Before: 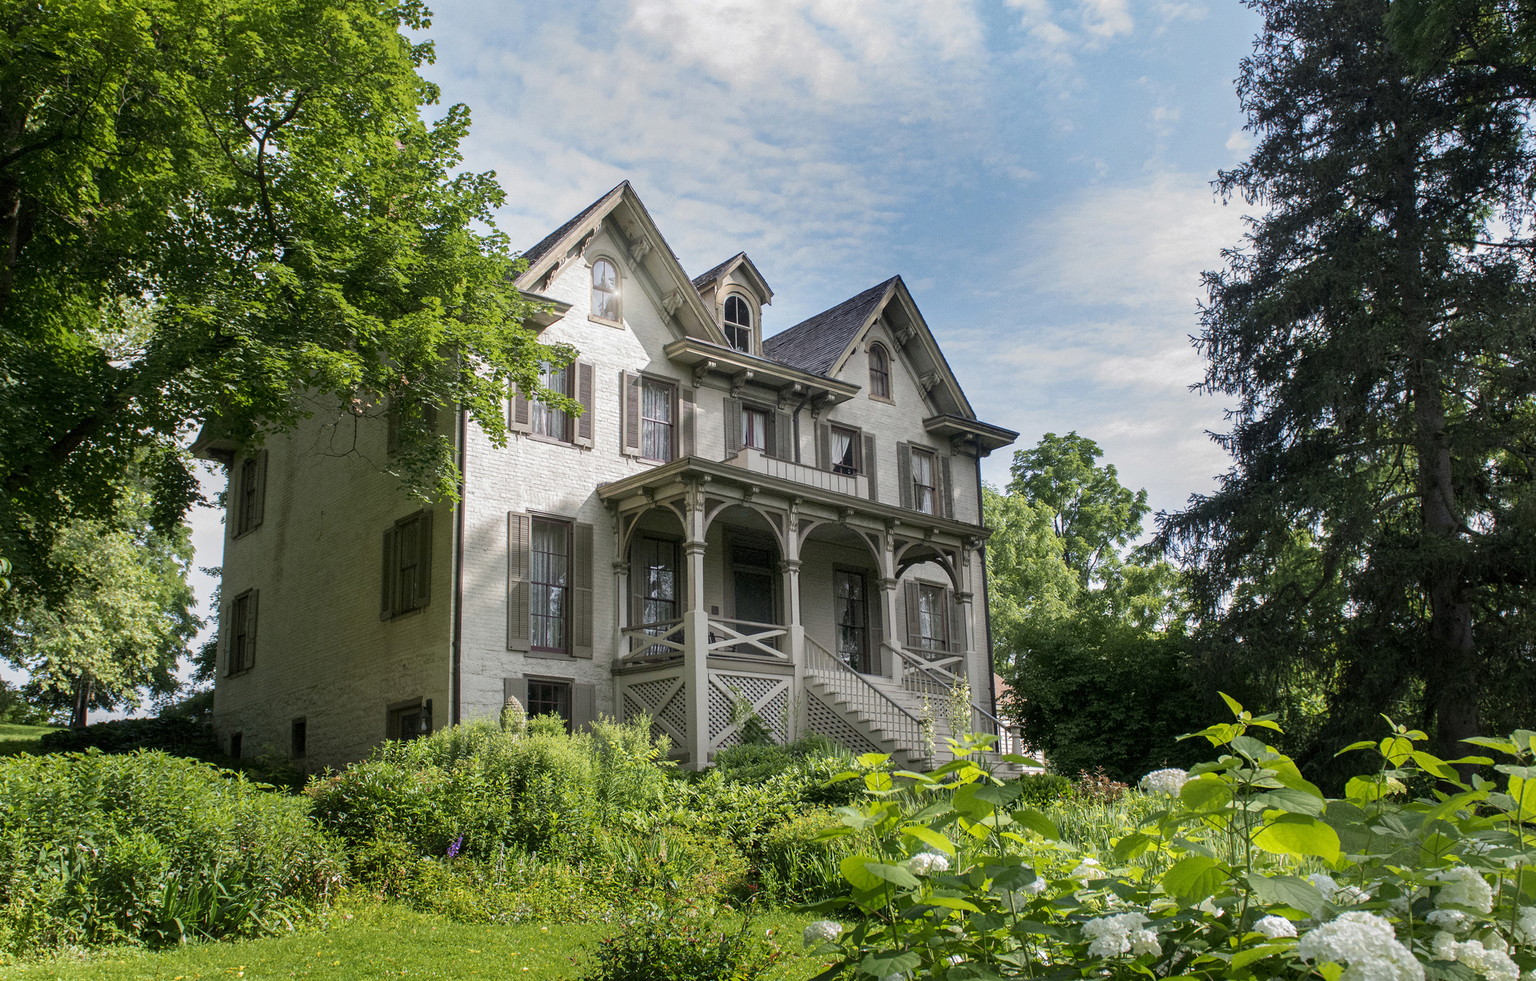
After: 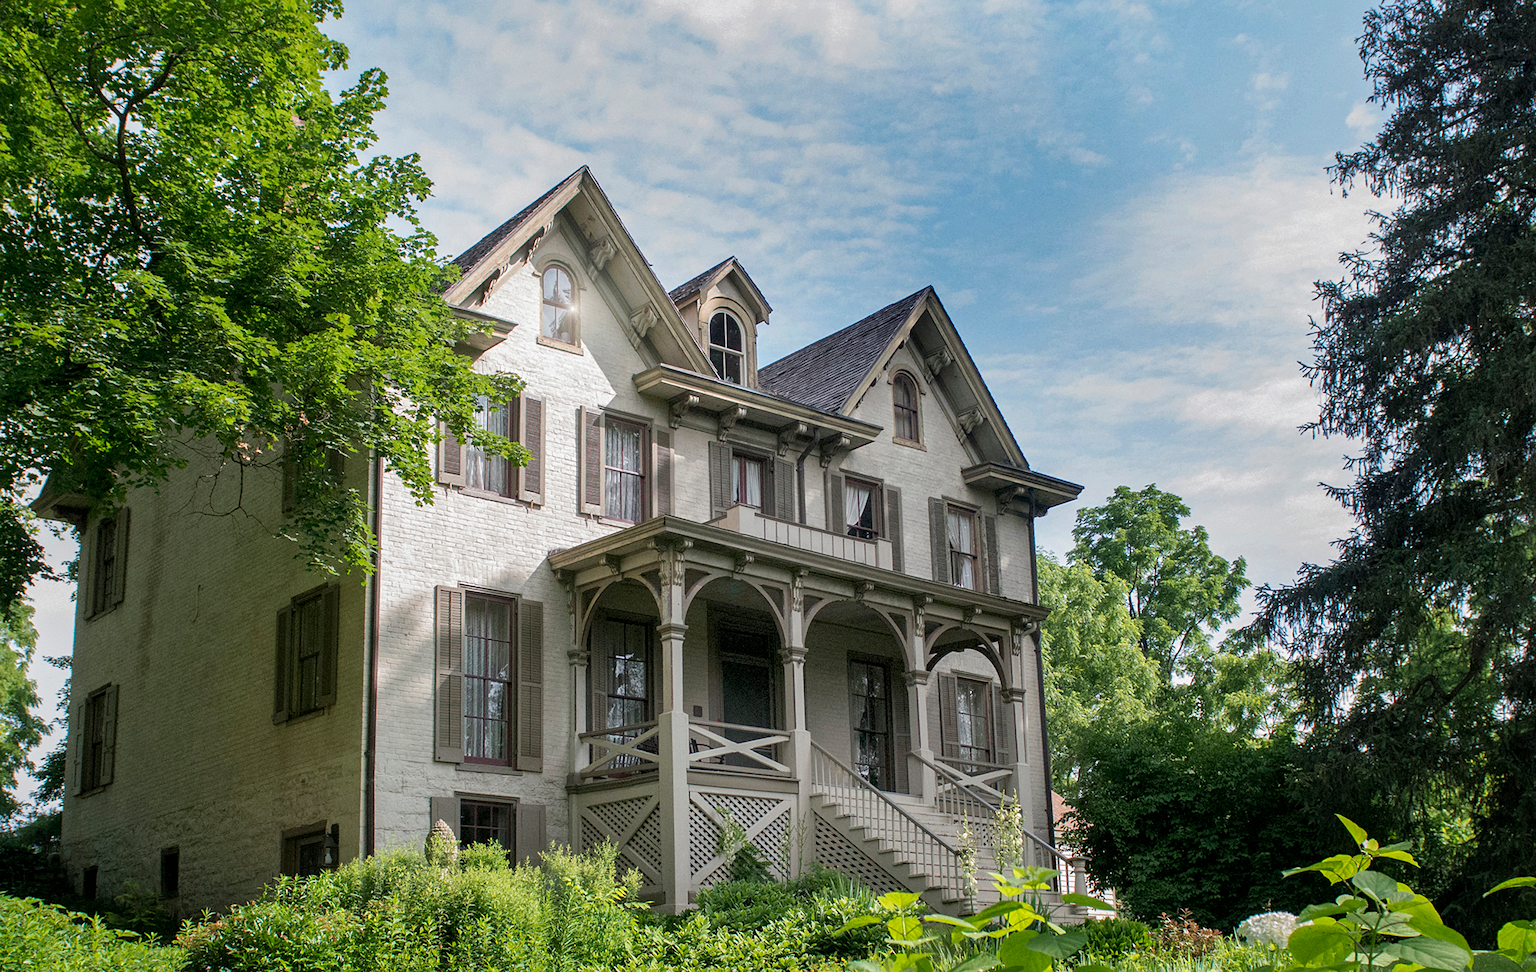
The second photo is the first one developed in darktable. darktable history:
crop and rotate: left 10.77%, top 5.1%, right 10.41%, bottom 16.76%
shadows and highlights: shadows 25, highlights -25
local contrast: mode bilateral grid, contrast 15, coarseness 36, detail 105%, midtone range 0.2
sharpen: amount 0.2
